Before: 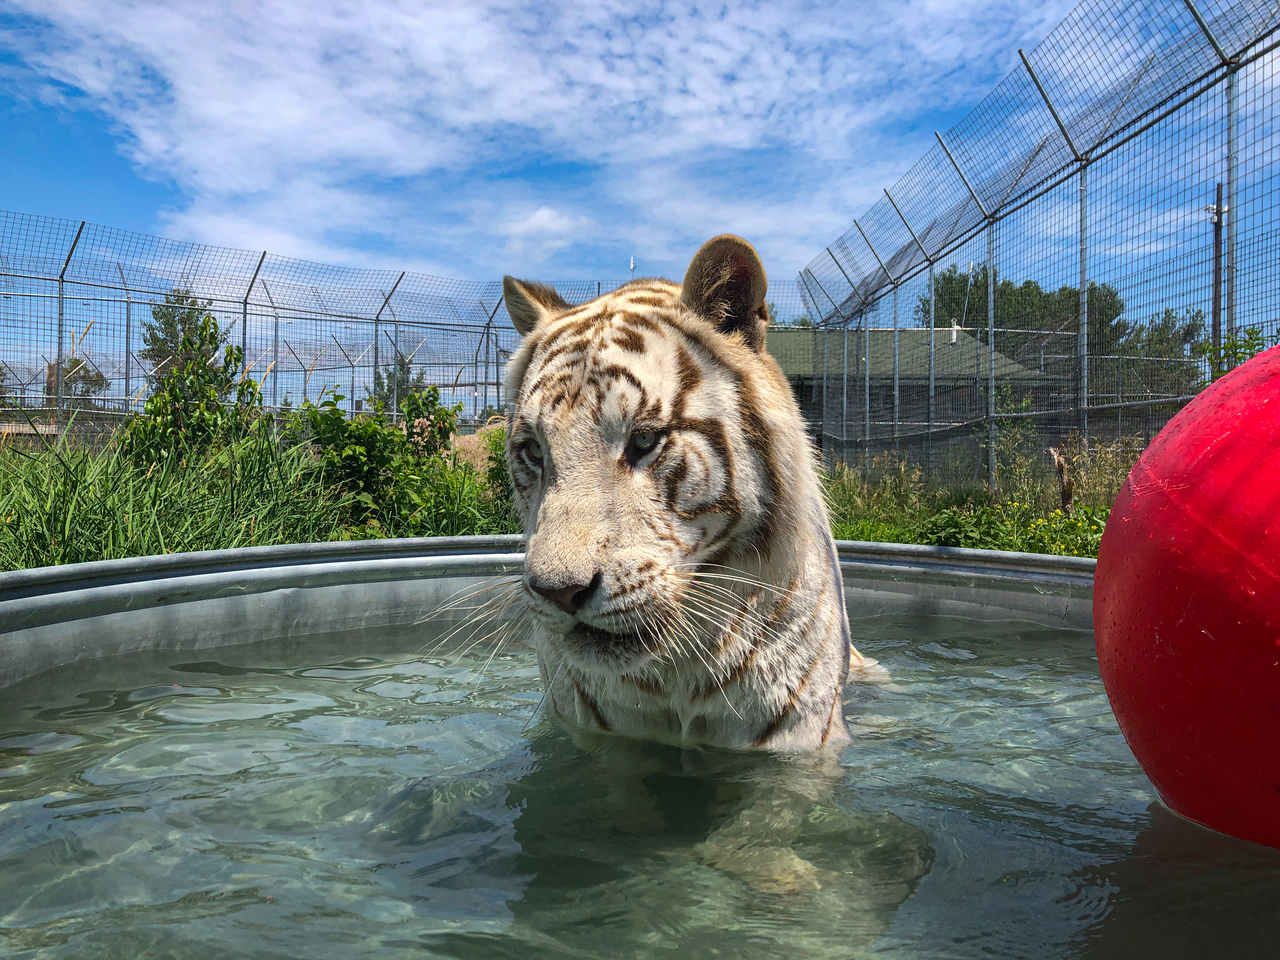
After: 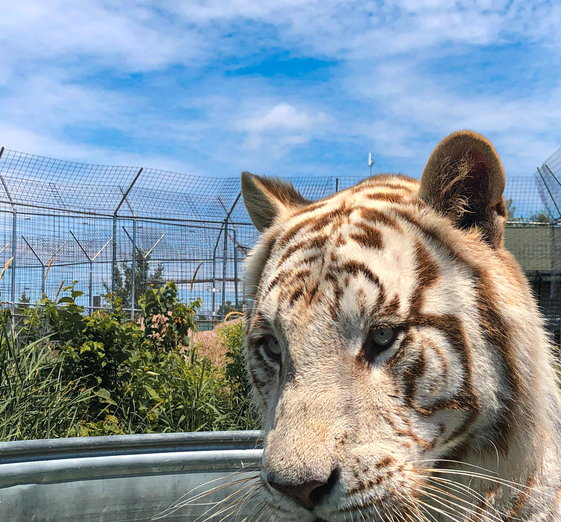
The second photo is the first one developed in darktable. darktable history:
color zones: curves: ch1 [(0.263, 0.53) (0.376, 0.287) (0.487, 0.512) (0.748, 0.547) (1, 0.513)]; ch2 [(0.262, 0.45) (0.751, 0.477)]
crop: left 20.493%, top 10.849%, right 35.626%, bottom 34.734%
